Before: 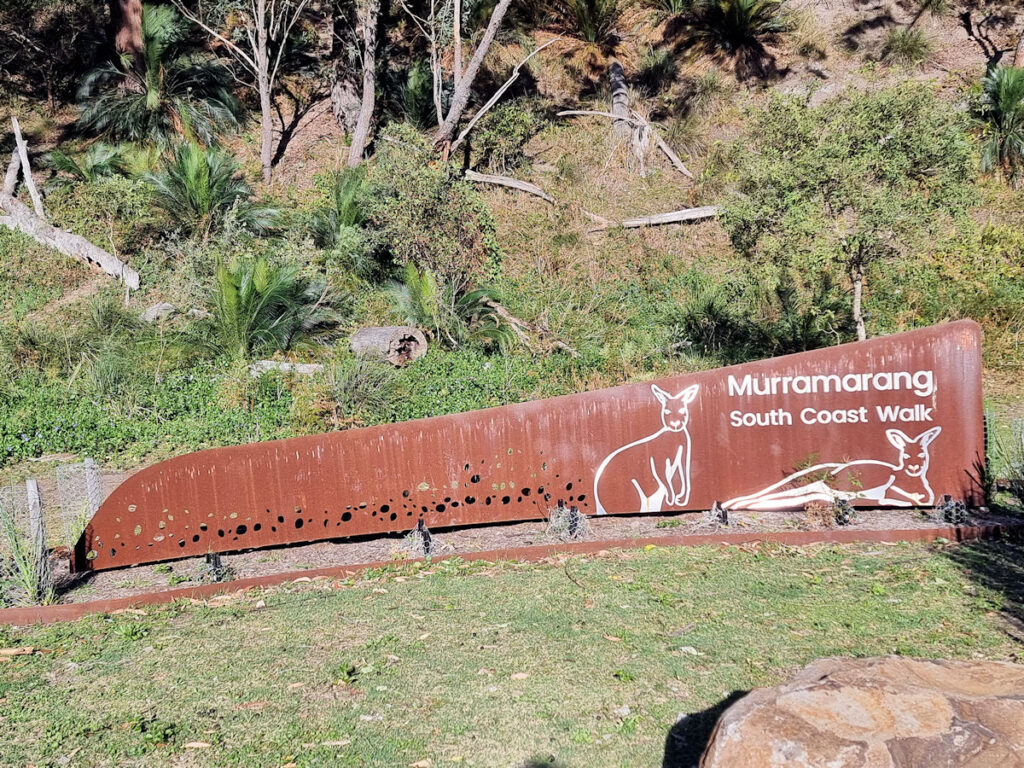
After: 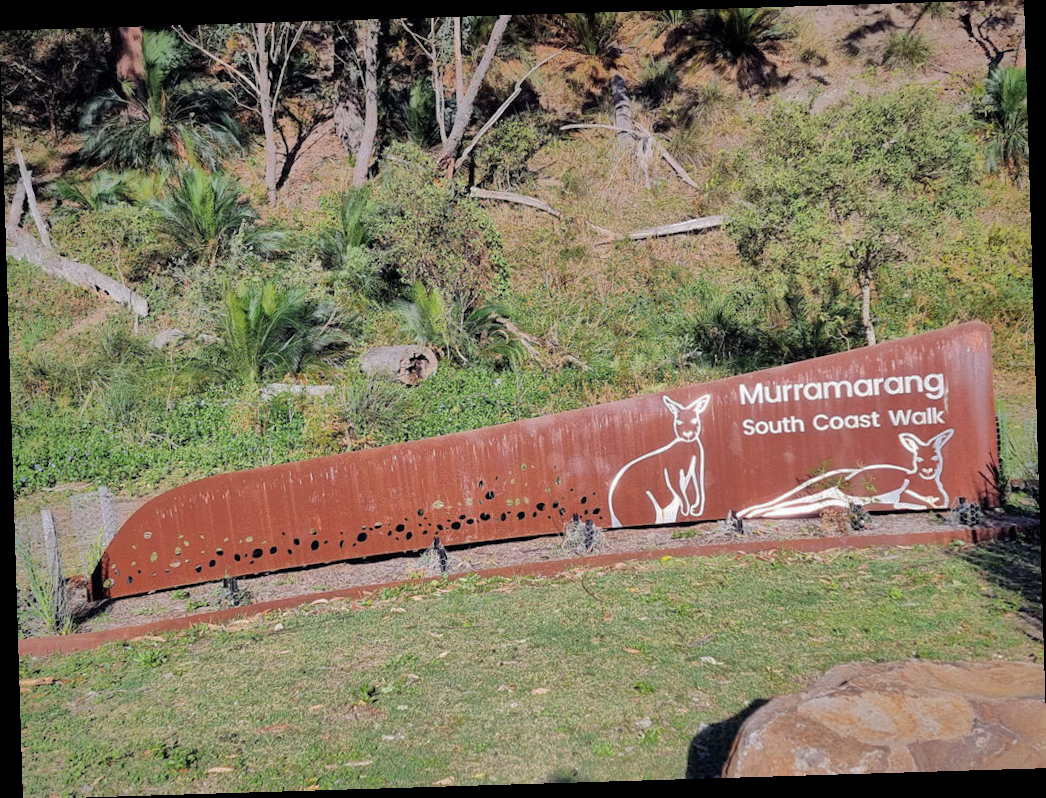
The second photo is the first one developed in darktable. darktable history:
shadows and highlights: shadows 38.43, highlights -74.54
rotate and perspective: rotation -1.75°, automatic cropping off
